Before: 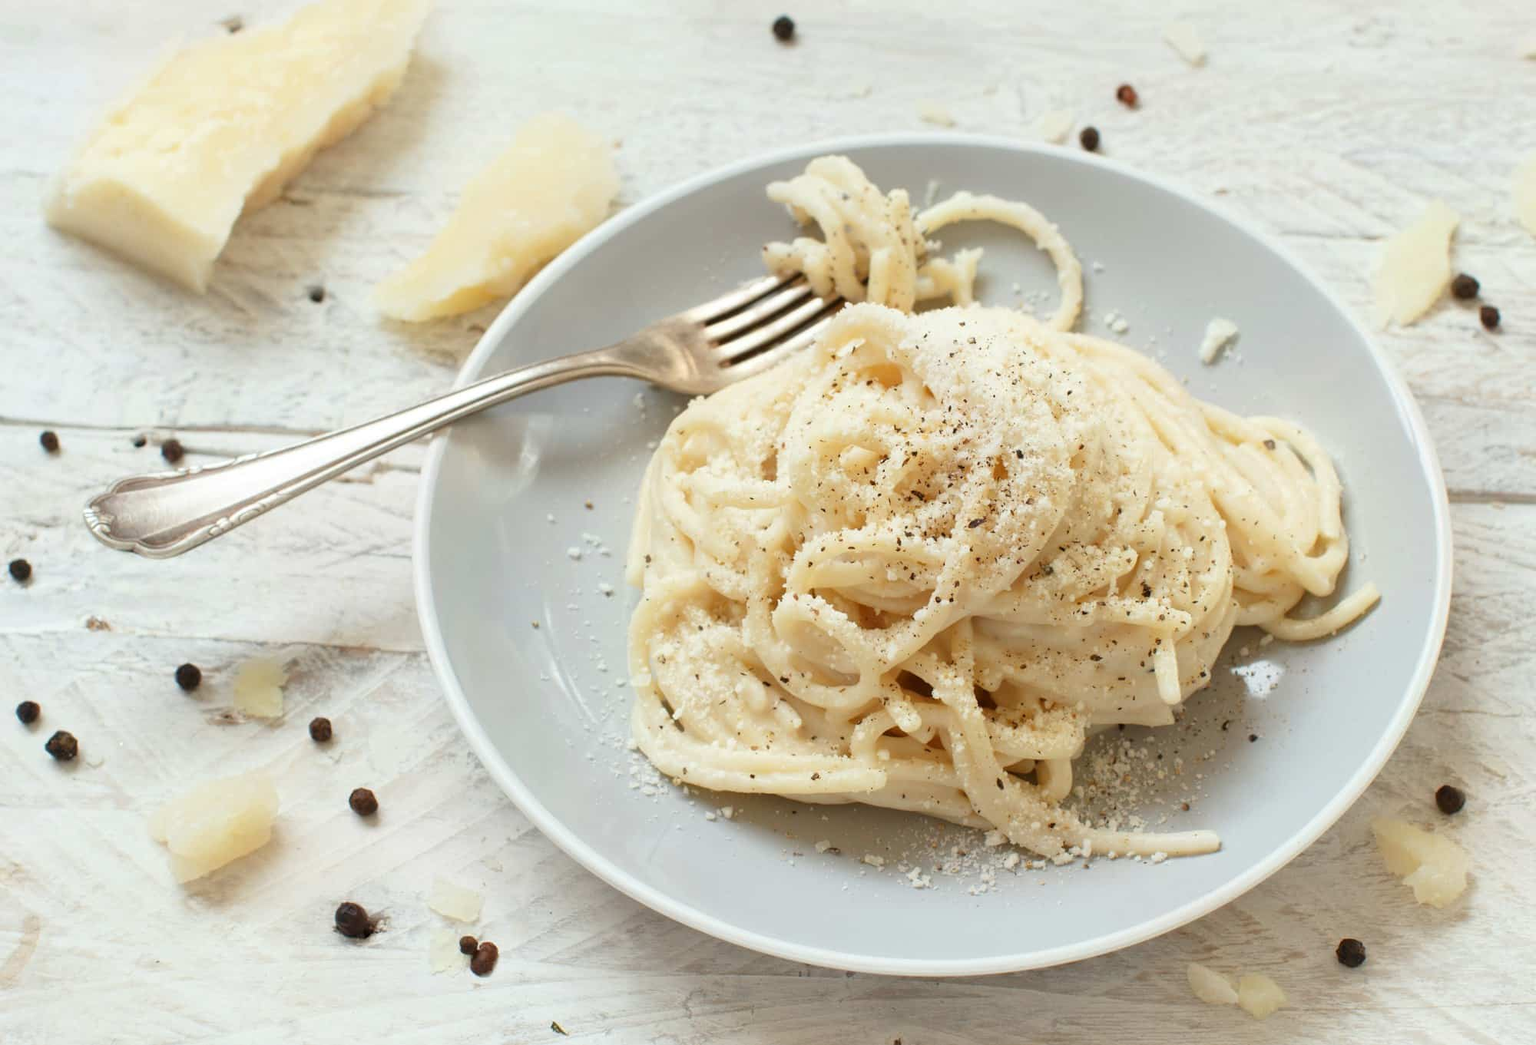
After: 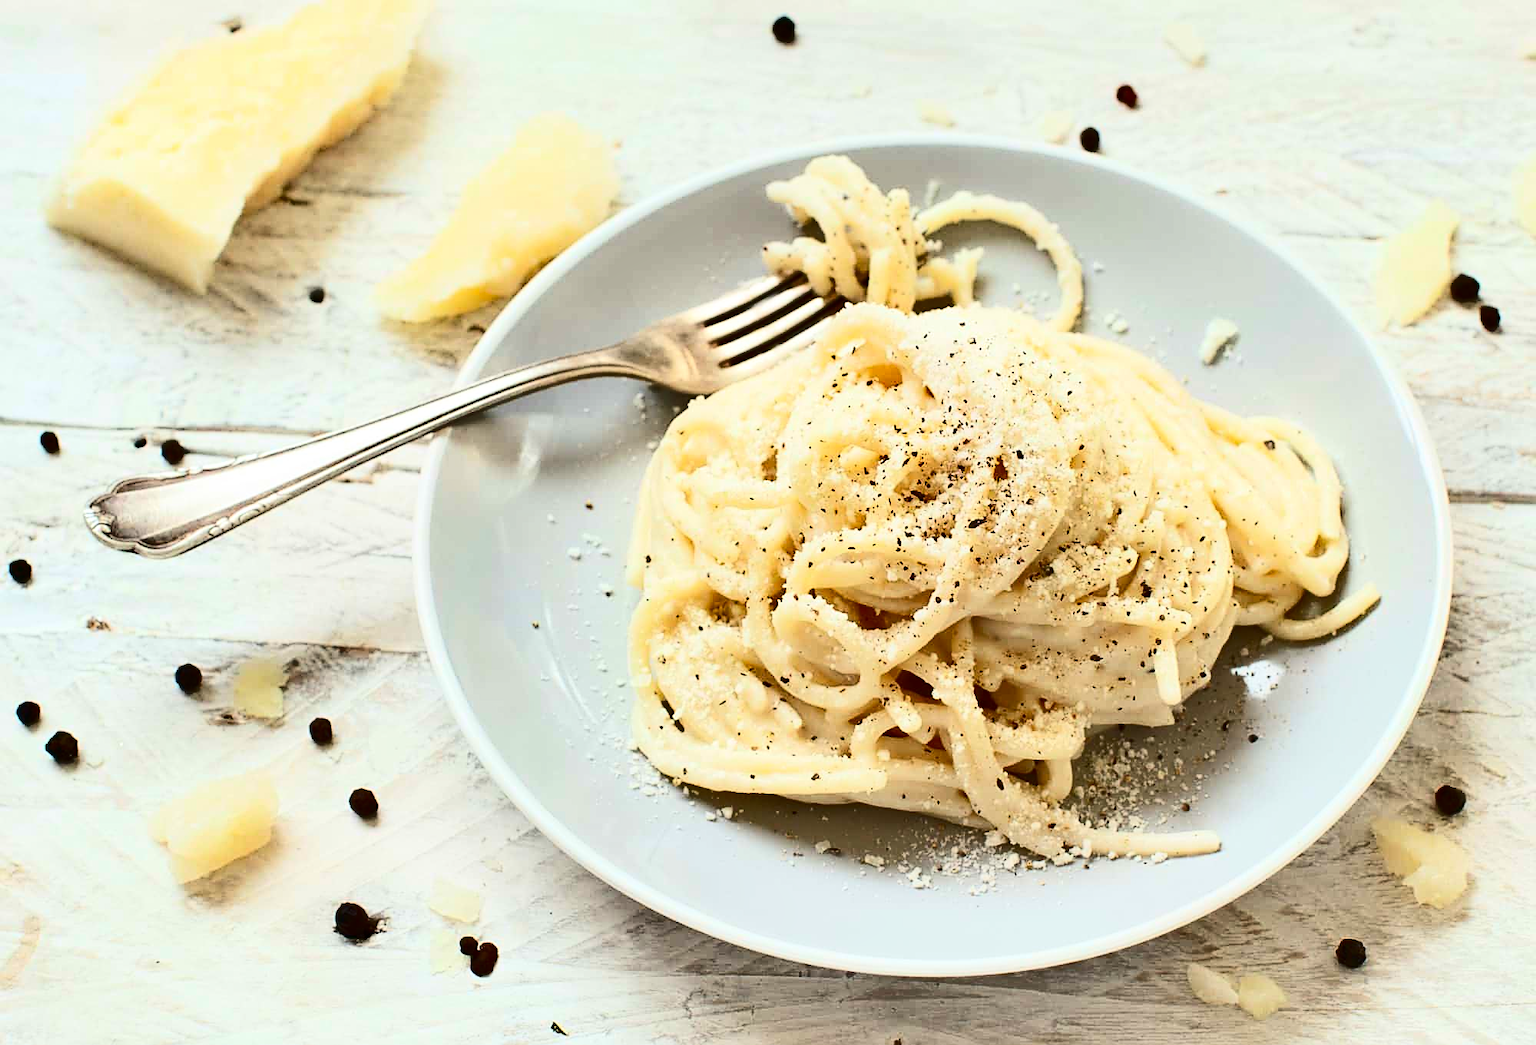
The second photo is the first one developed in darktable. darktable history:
shadows and highlights: low approximation 0.01, soften with gaussian
sharpen: on, module defaults
contrast brightness saturation: contrast 0.4, brightness 0.1, saturation 0.21
tone equalizer: -7 EV 0.13 EV, smoothing diameter 25%, edges refinement/feathering 10, preserve details guided filter
